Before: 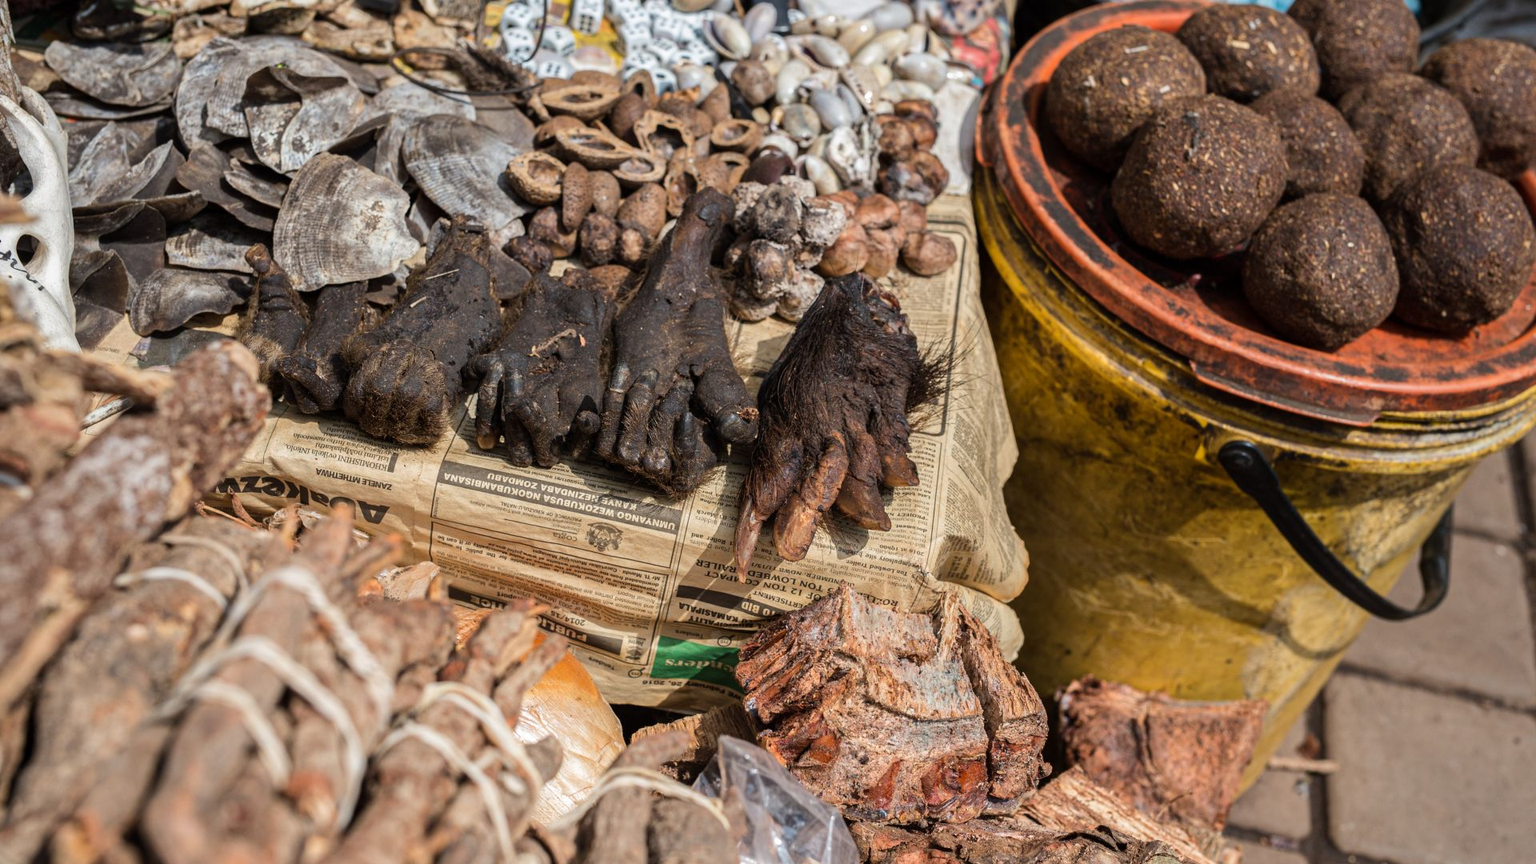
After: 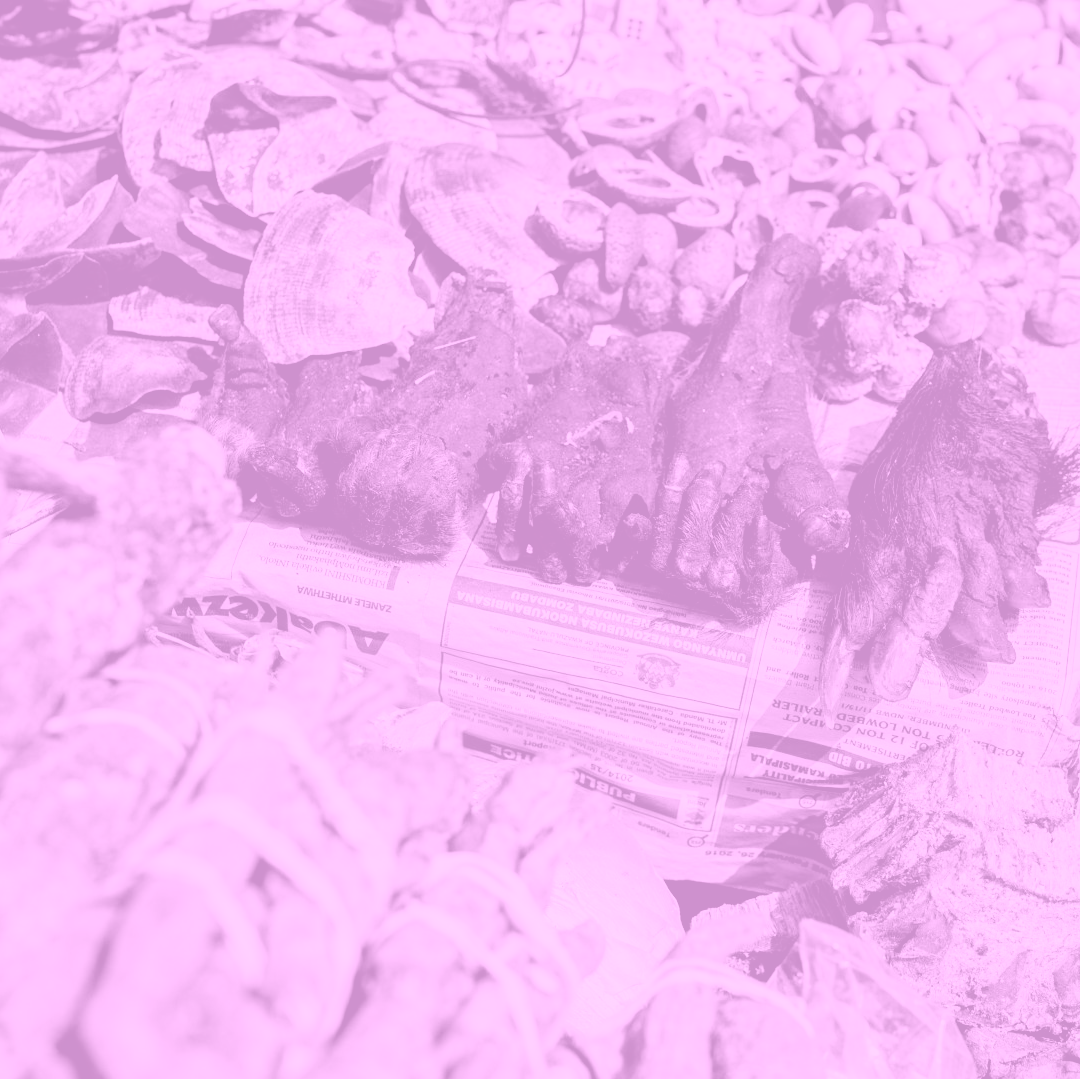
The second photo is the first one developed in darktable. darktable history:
crop: left 5.114%, right 38.589%
filmic rgb: black relative exposure -6.15 EV, white relative exposure 6.96 EV, hardness 2.23, color science v6 (2022)
colorize: hue 331.2°, saturation 69%, source mix 30.28%, lightness 69.02%, version 1
